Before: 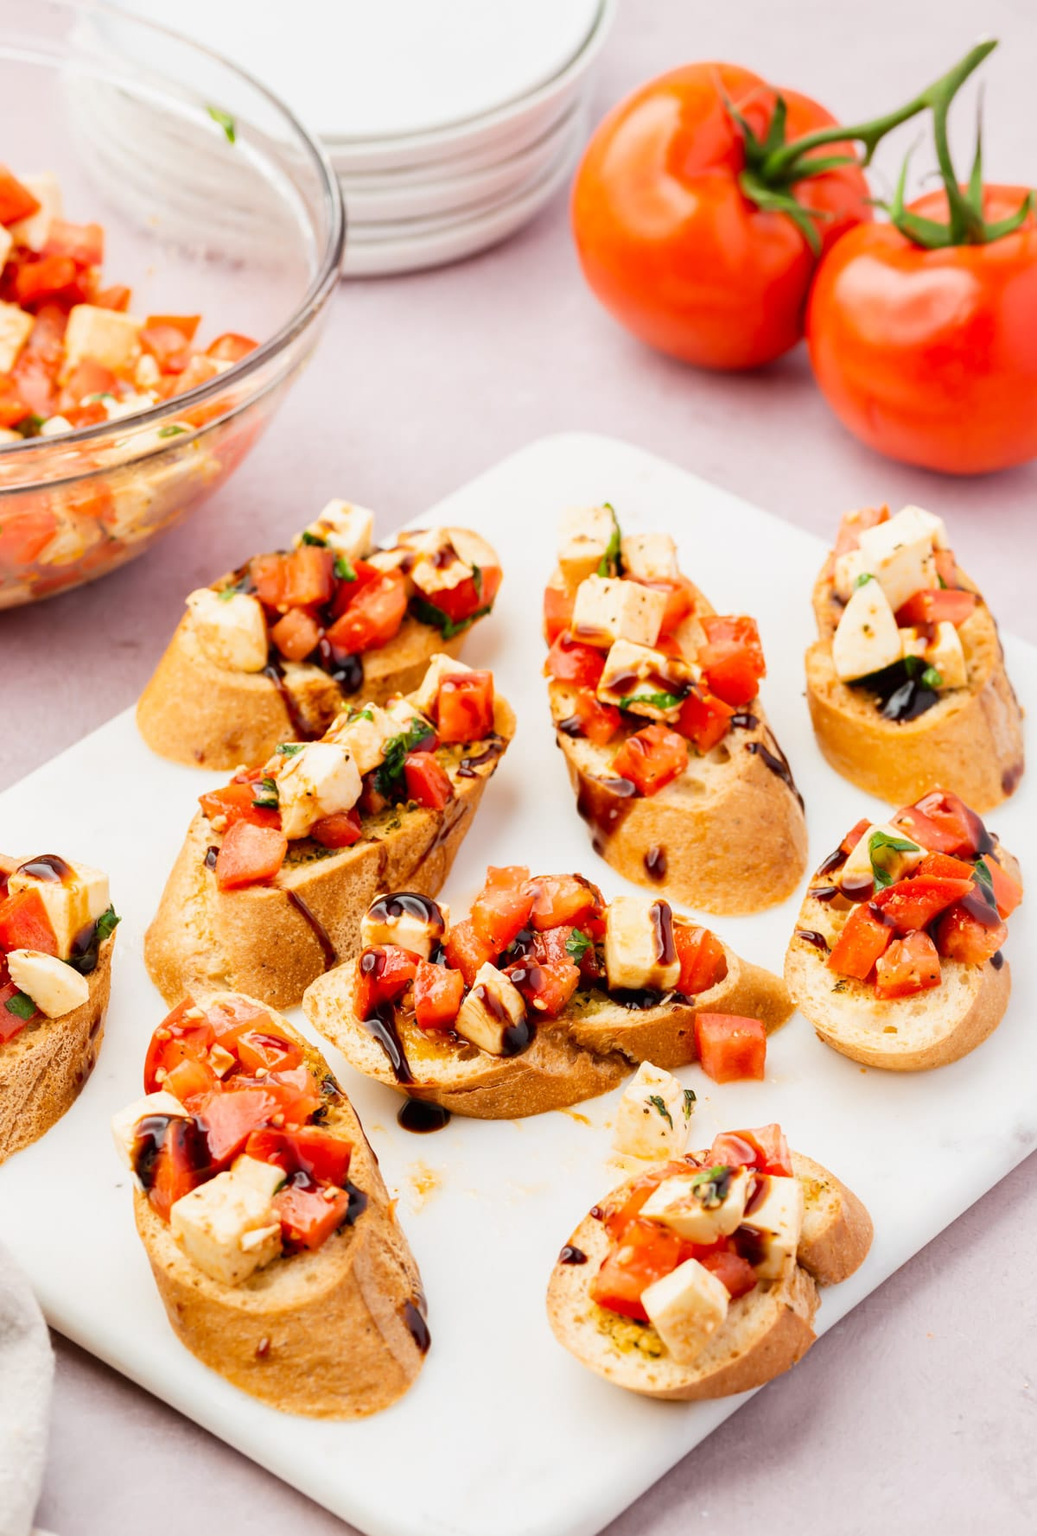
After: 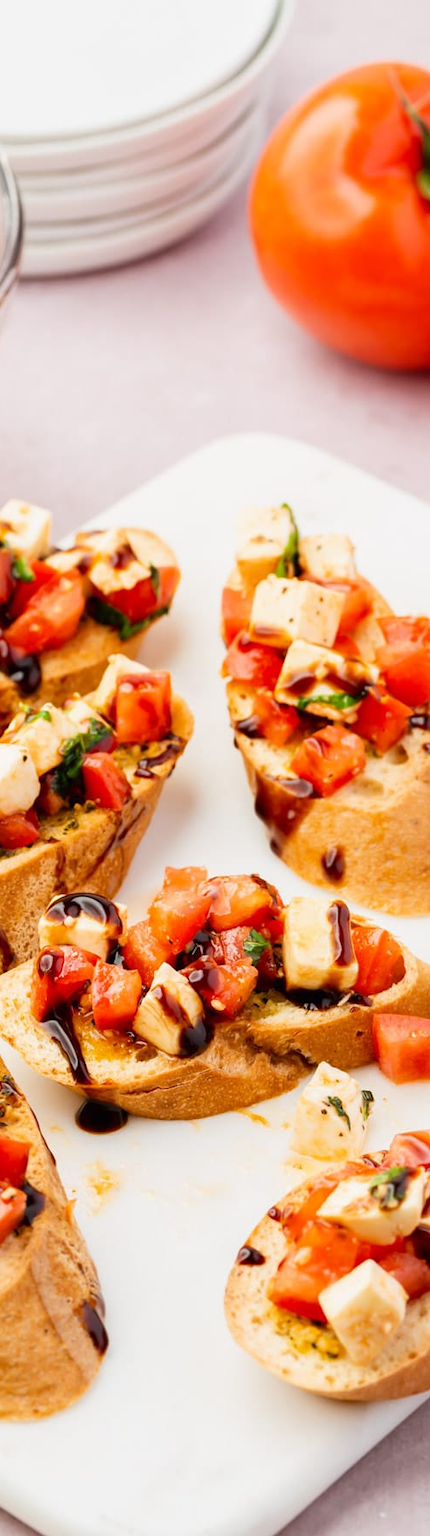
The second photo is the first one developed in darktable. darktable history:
crop: left 31.161%, right 27.319%
